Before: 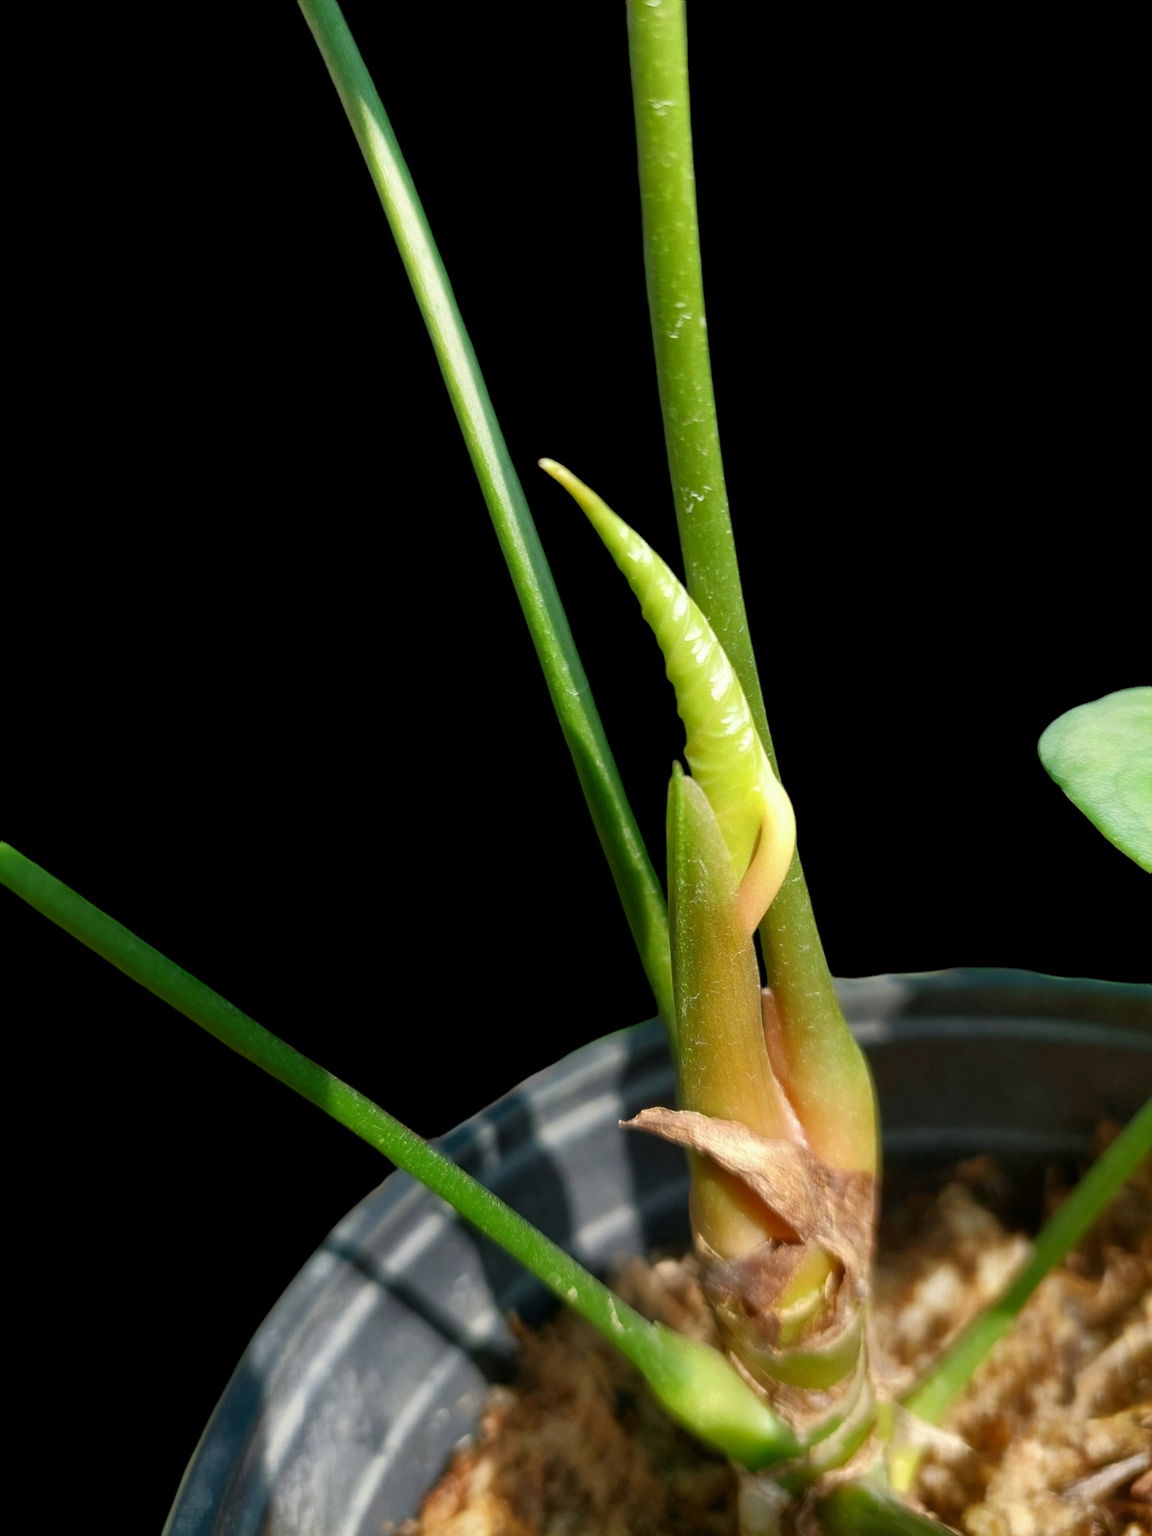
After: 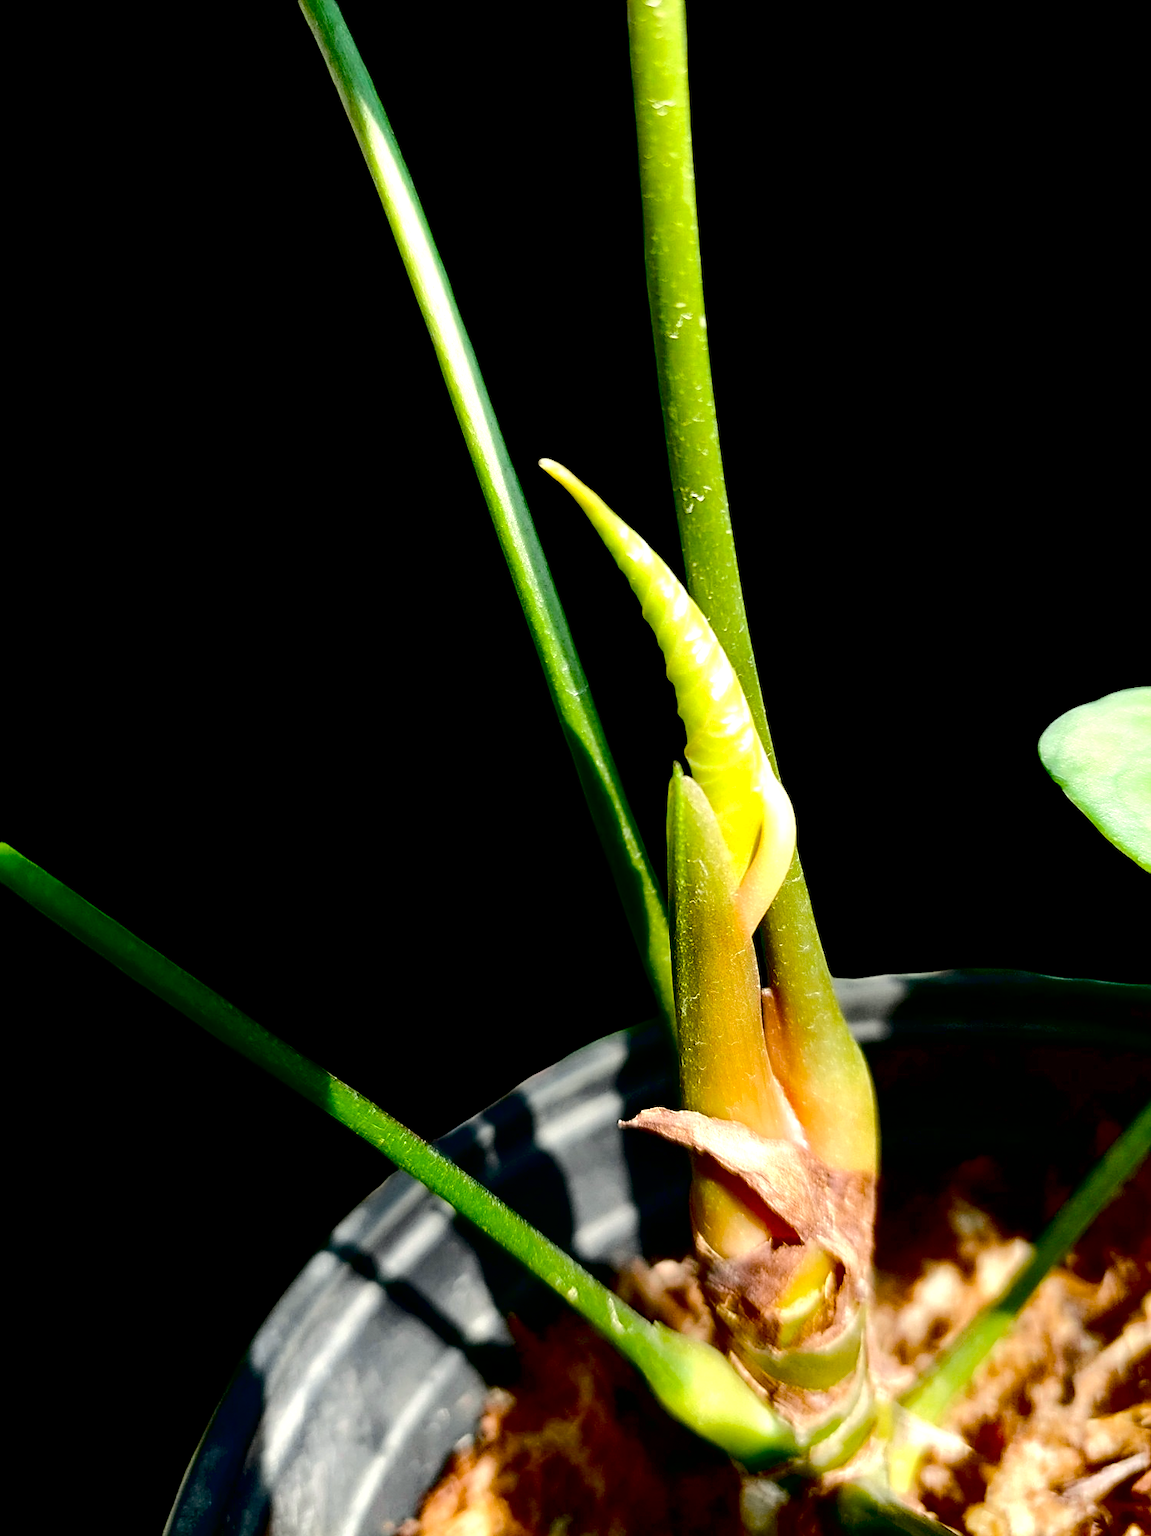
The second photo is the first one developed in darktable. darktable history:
color correction: highlights b* 3
tone curve: curves: ch0 [(0, 0) (0.058, 0.022) (0.265, 0.208) (0.41, 0.417) (0.485, 0.524) (0.638, 0.673) (0.845, 0.828) (0.994, 0.964)]; ch1 [(0, 0) (0.136, 0.146) (0.317, 0.34) (0.382, 0.408) (0.469, 0.482) (0.498, 0.497) (0.557, 0.573) (0.644, 0.643) (0.725, 0.765) (1, 1)]; ch2 [(0, 0) (0.352, 0.403) (0.45, 0.469) (0.502, 0.504) (0.54, 0.524) (0.592, 0.566) (0.638, 0.599) (1, 1)], color space Lab, independent channels, preserve colors none
exposure: black level correction 0.042, exposure 0.499 EV, compensate highlight preservation false
tone equalizer: -8 EV -0.415 EV, -7 EV -0.372 EV, -6 EV -0.326 EV, -5 EV -0.193 EV, -3 EV 0.227 EV, -2 EV 0.31 EV, -1 EV 0.38 EV, +0 EV 0.394 EV, edges refinement/feathering 500, mask exposure compensation -1.57 EV, preserve details no
sharpen: radius 1.853, amount 0.397, threshold 1.257
